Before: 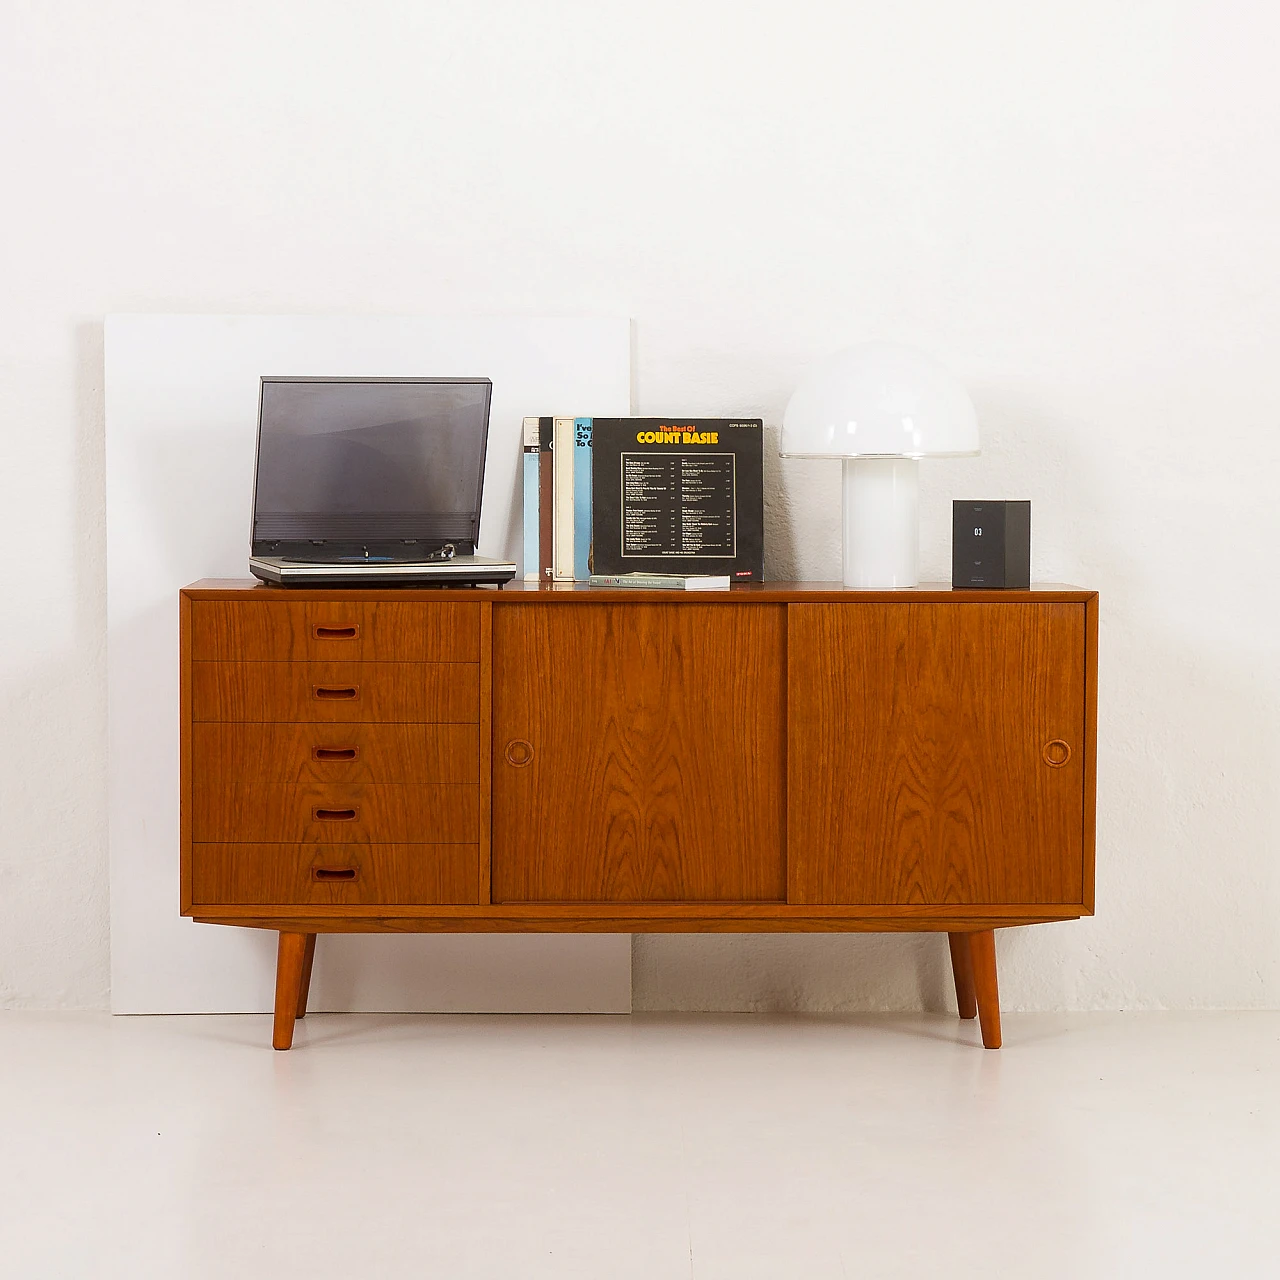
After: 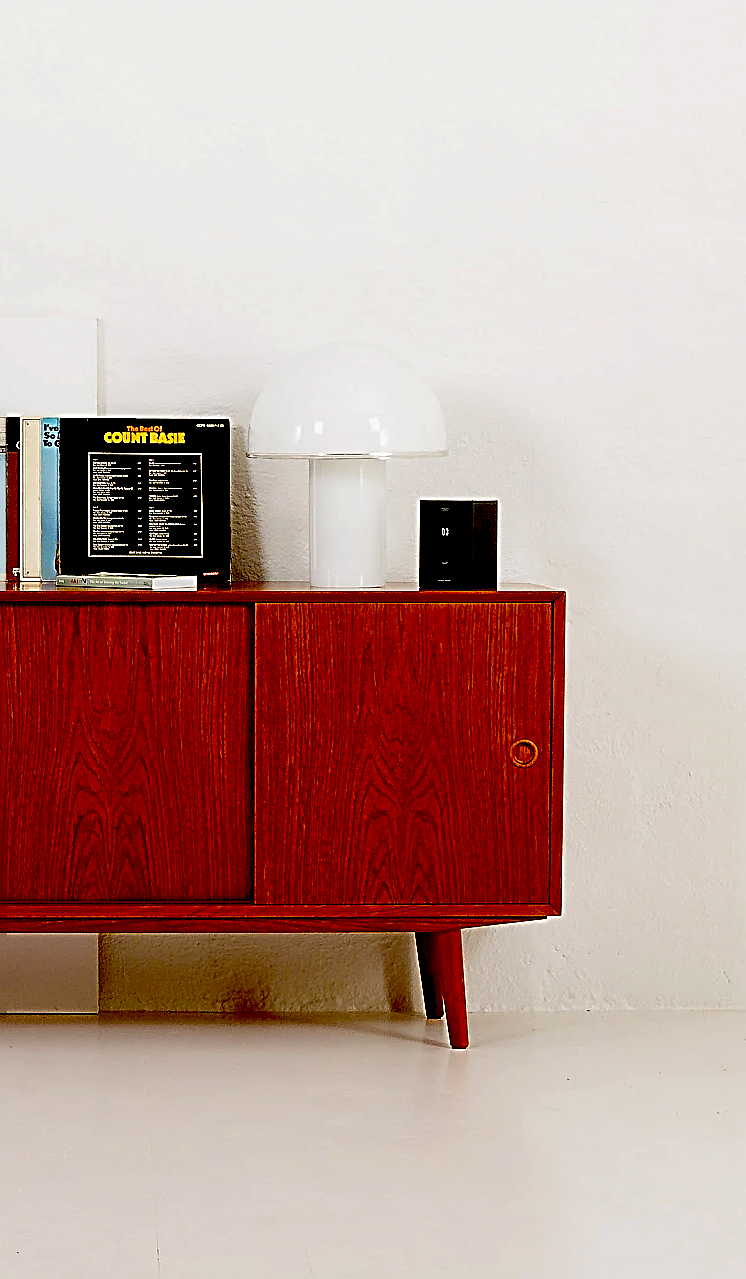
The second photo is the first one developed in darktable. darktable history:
tone equalizer: edges refinement/feathering 500, mask exposure compensation -1.57 EV, preserve details no
crop: left 41.652%
exposure: black level correction 0.1, exposure -0.085 EV, compensate exposure bias true, compensate highlight preservation false
sharpen: radius 2.59, amount 0.695
